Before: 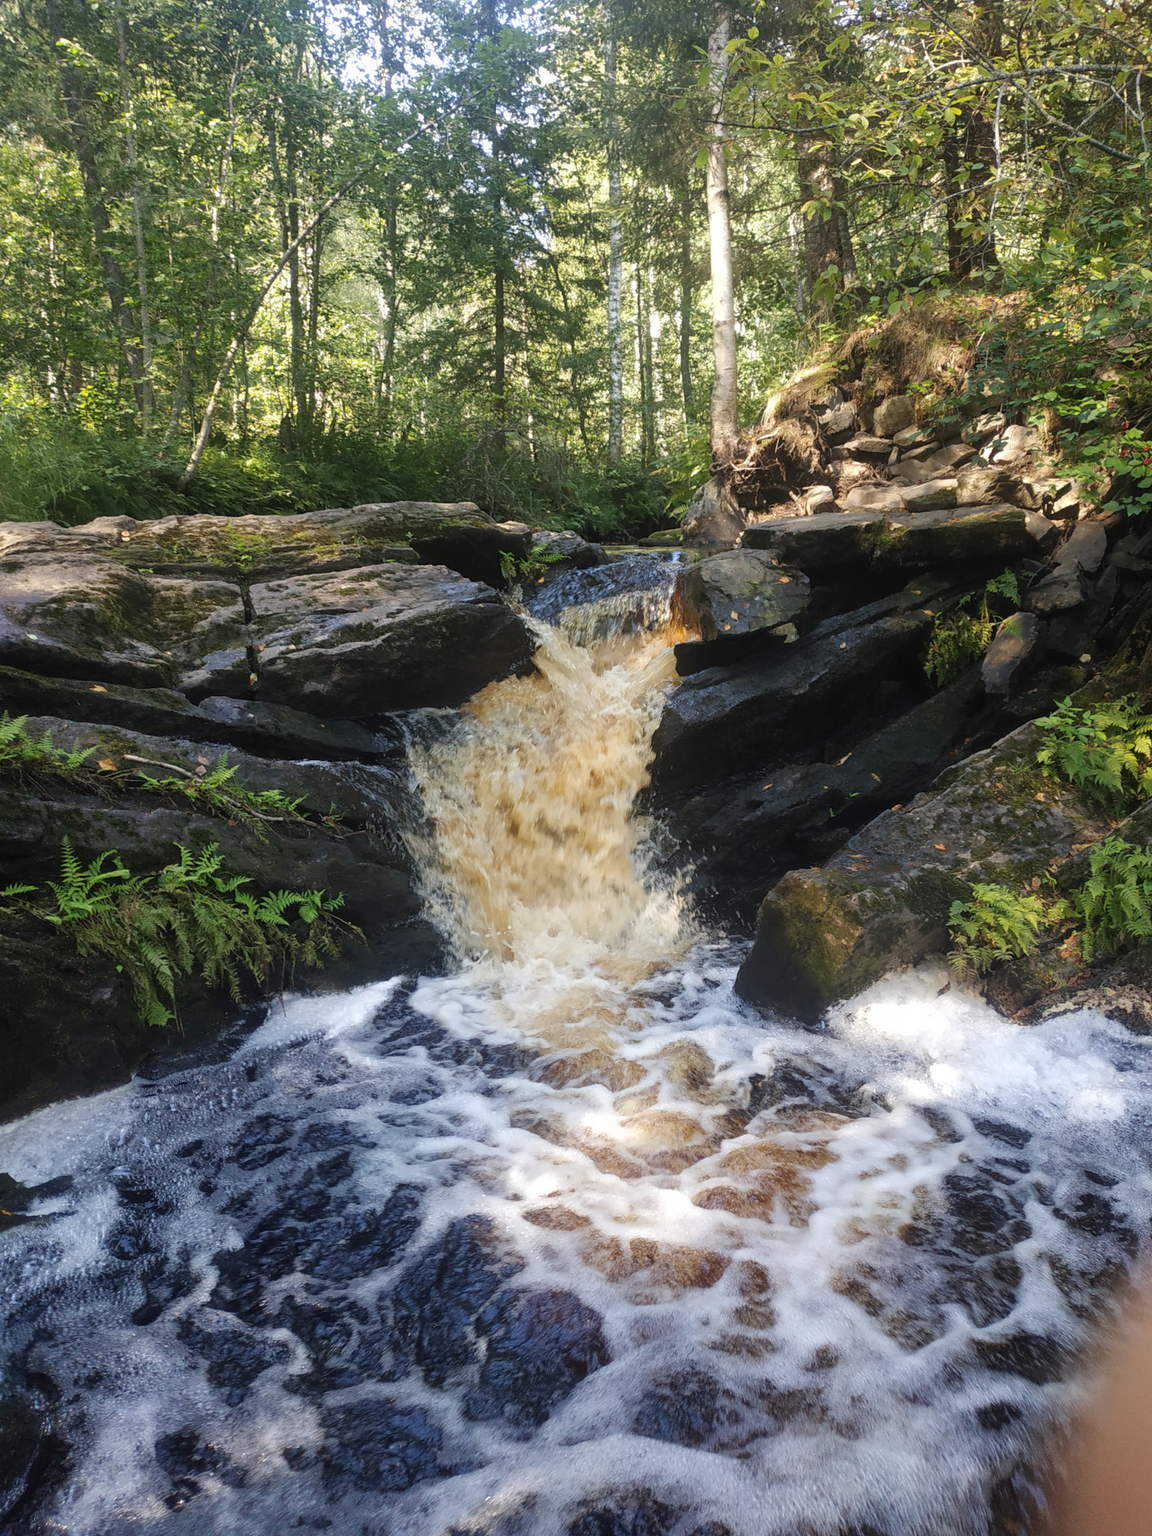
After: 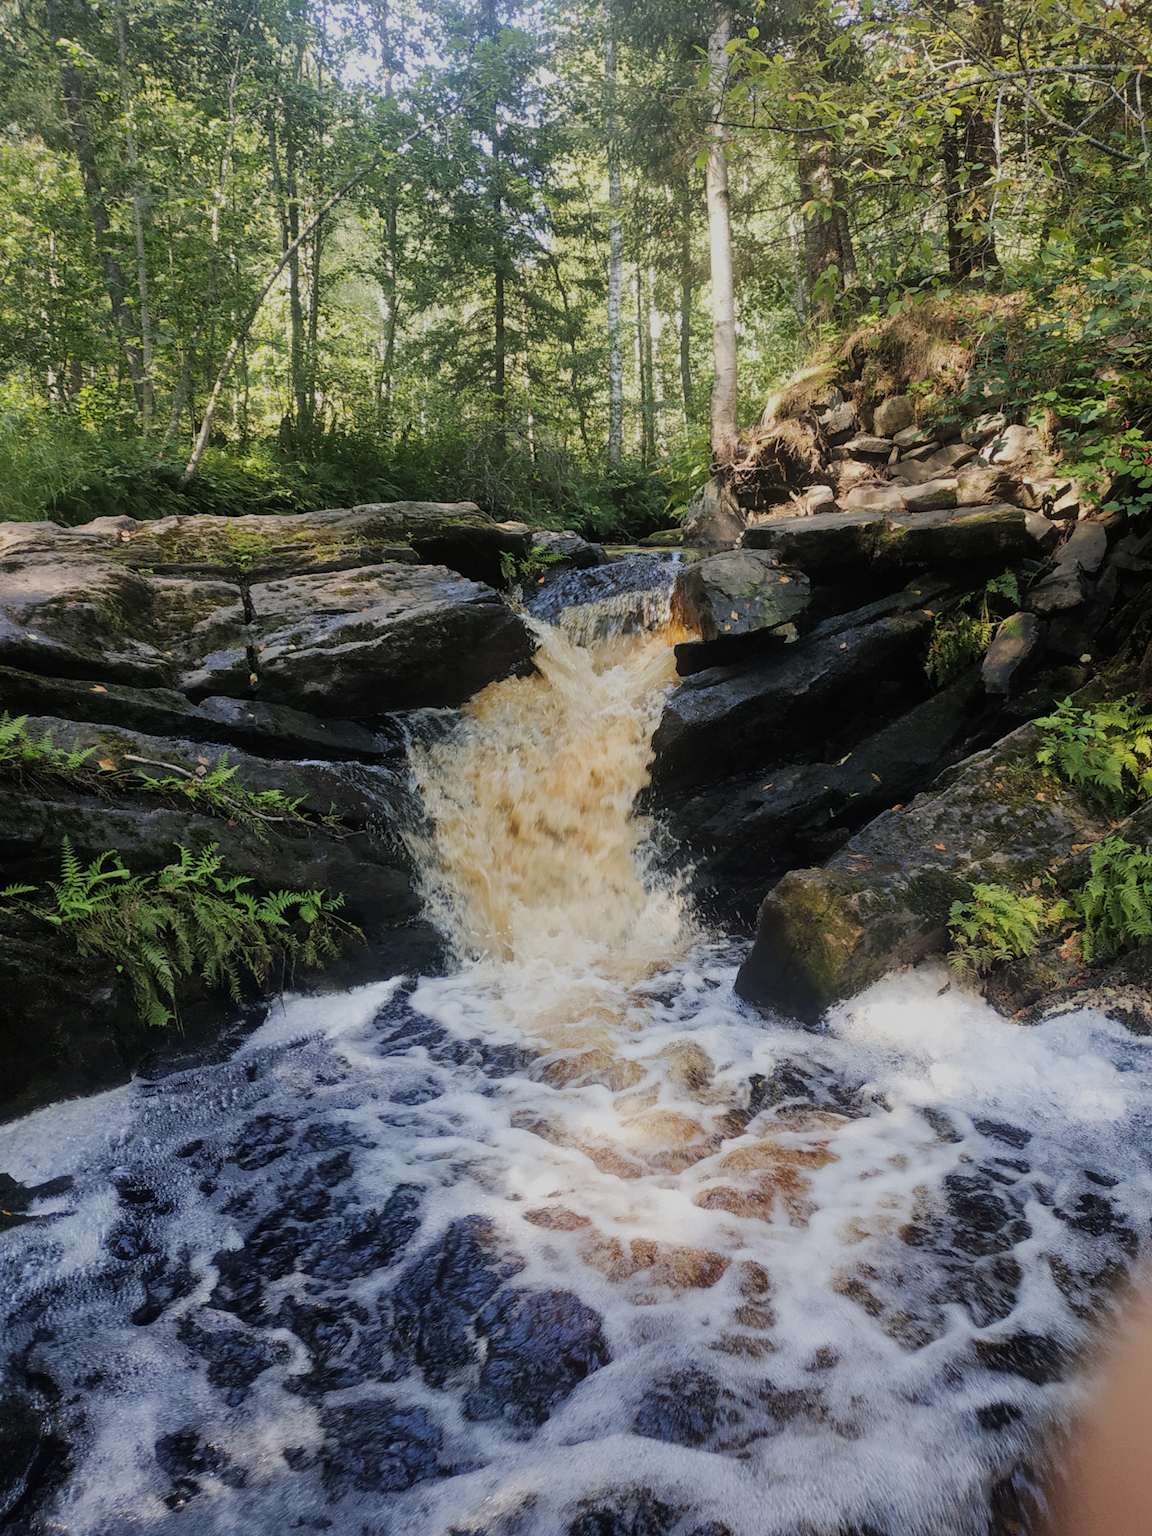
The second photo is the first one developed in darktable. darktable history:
filmic rgb: black relative exposure -7.28 EV, white relative exposure 5.08 EV, threshold 5.94 EV, hardness 3.22, contrast in shadows safe, enable highlight reconstruction true
